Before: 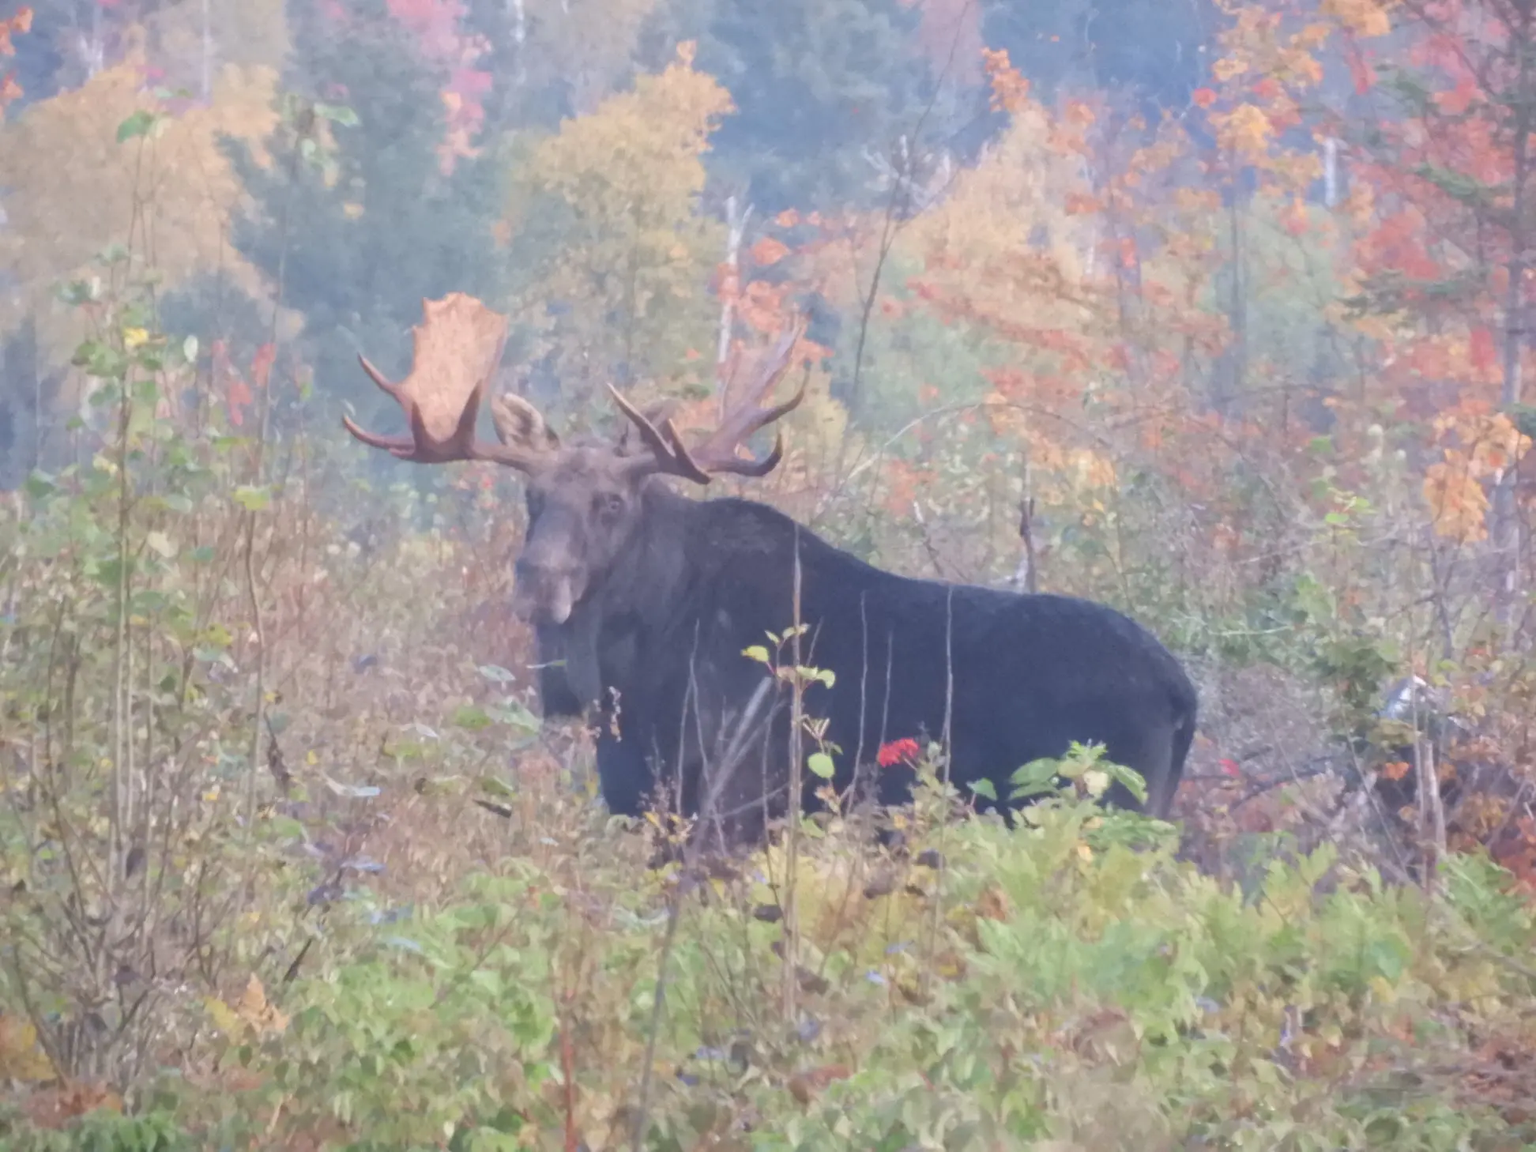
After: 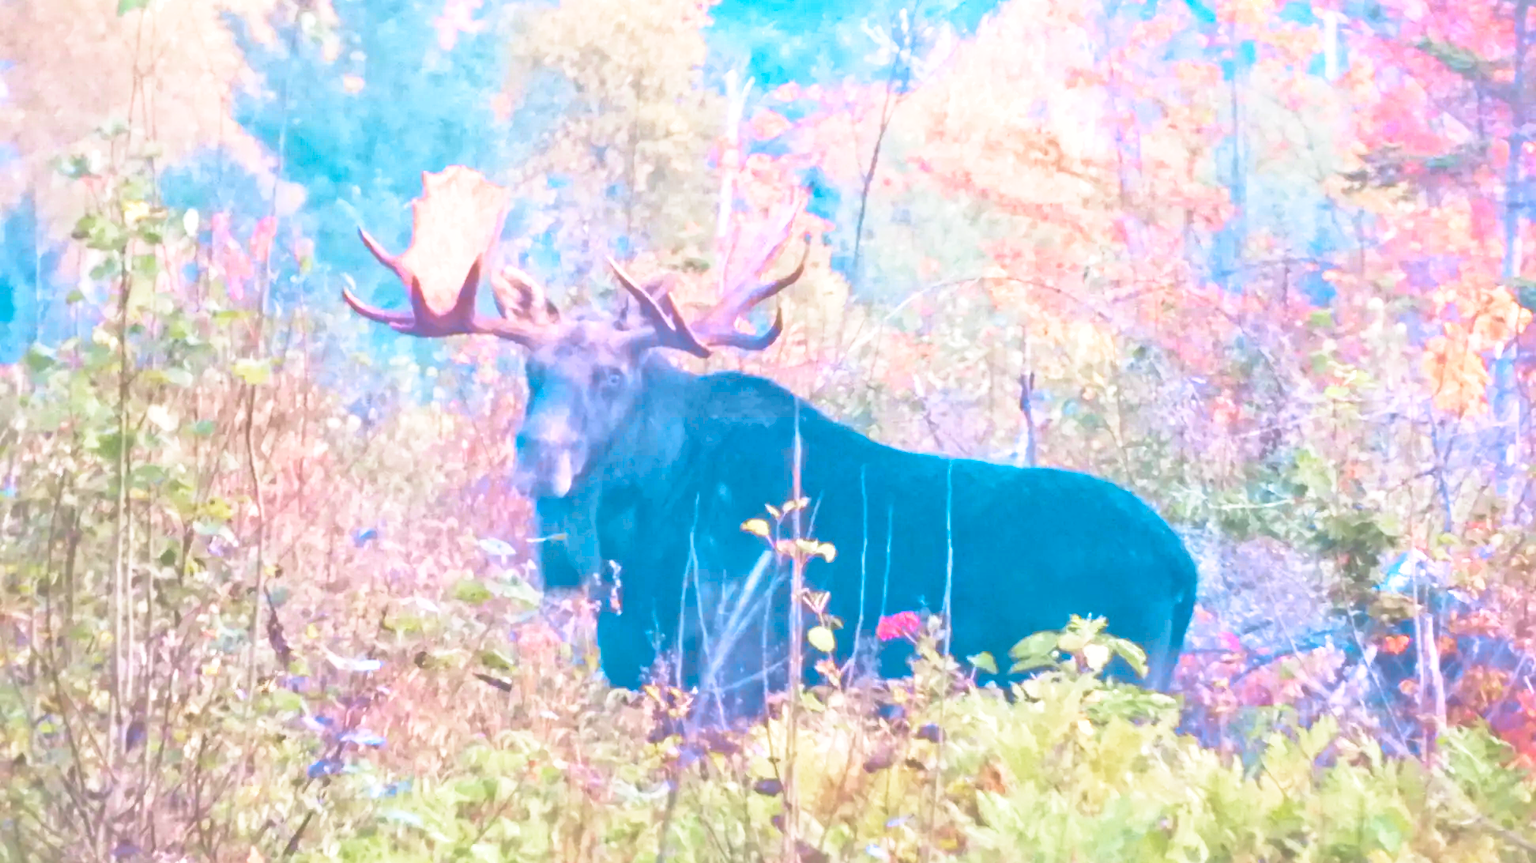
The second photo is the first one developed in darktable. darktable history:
base curve: curves: ch0 [(0, 0) (0.688, 0.865) (1, 1)], preserve colors none
exposure: black level correction 0, exposure 0.7 EV, compensate exposure bias true, compensate highlight preservation false
white balance: red 1, blue 1
velvia: on, module defaults
crop: top 11.038%, bottom 13.962%
color calibration: illuminant custom, x 0.348, y 0.366, temperature 4940.58 K
color zones: curves: ch0 [(0.254, 0.492) (0.724, 0.62)]; ch1 [(0.25, 0.528) (0.719, 0.796)]; ch2 [(0, 0.472) (0.25, 0.5) (0.73, 0.184)]
shadows and highlights: on, module defaults
